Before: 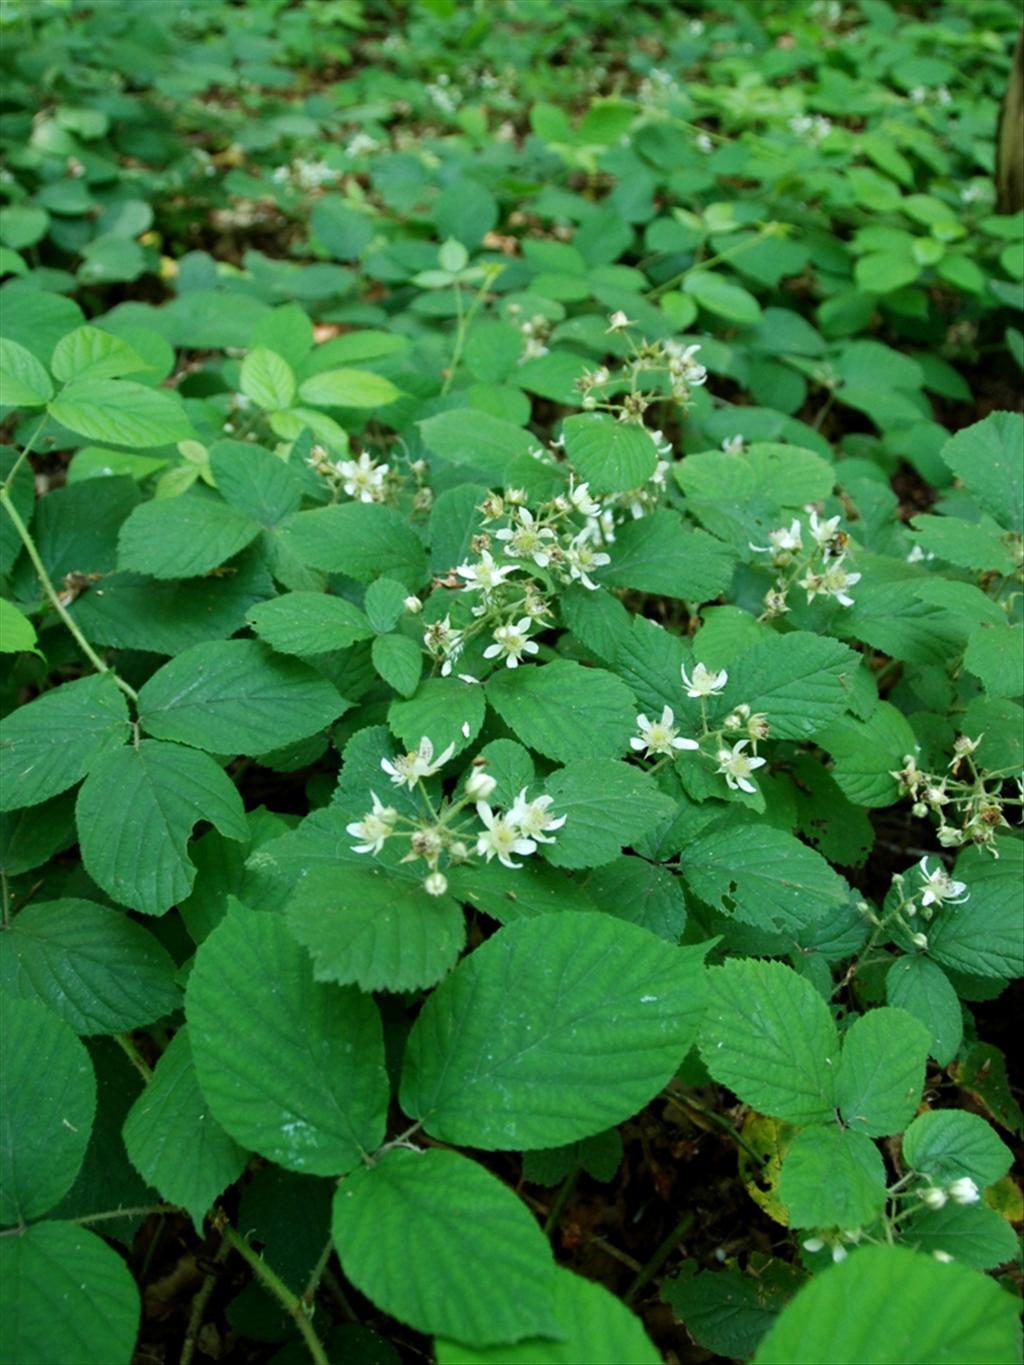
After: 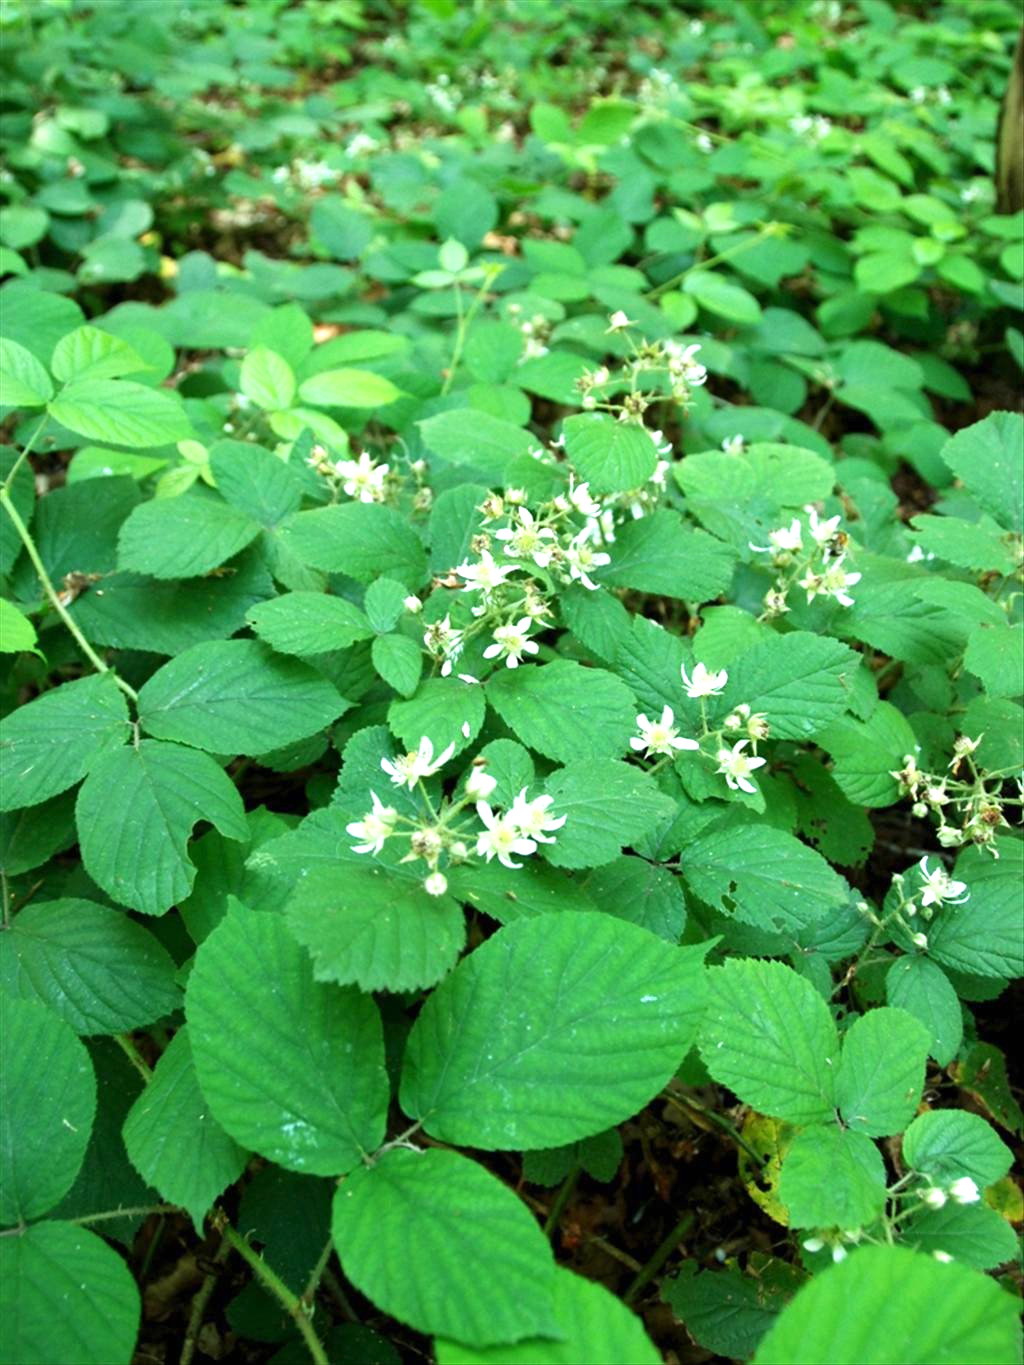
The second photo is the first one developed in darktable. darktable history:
exposure: black level correction 0, exposure 0.891 EV, compensate highlight preservation false
